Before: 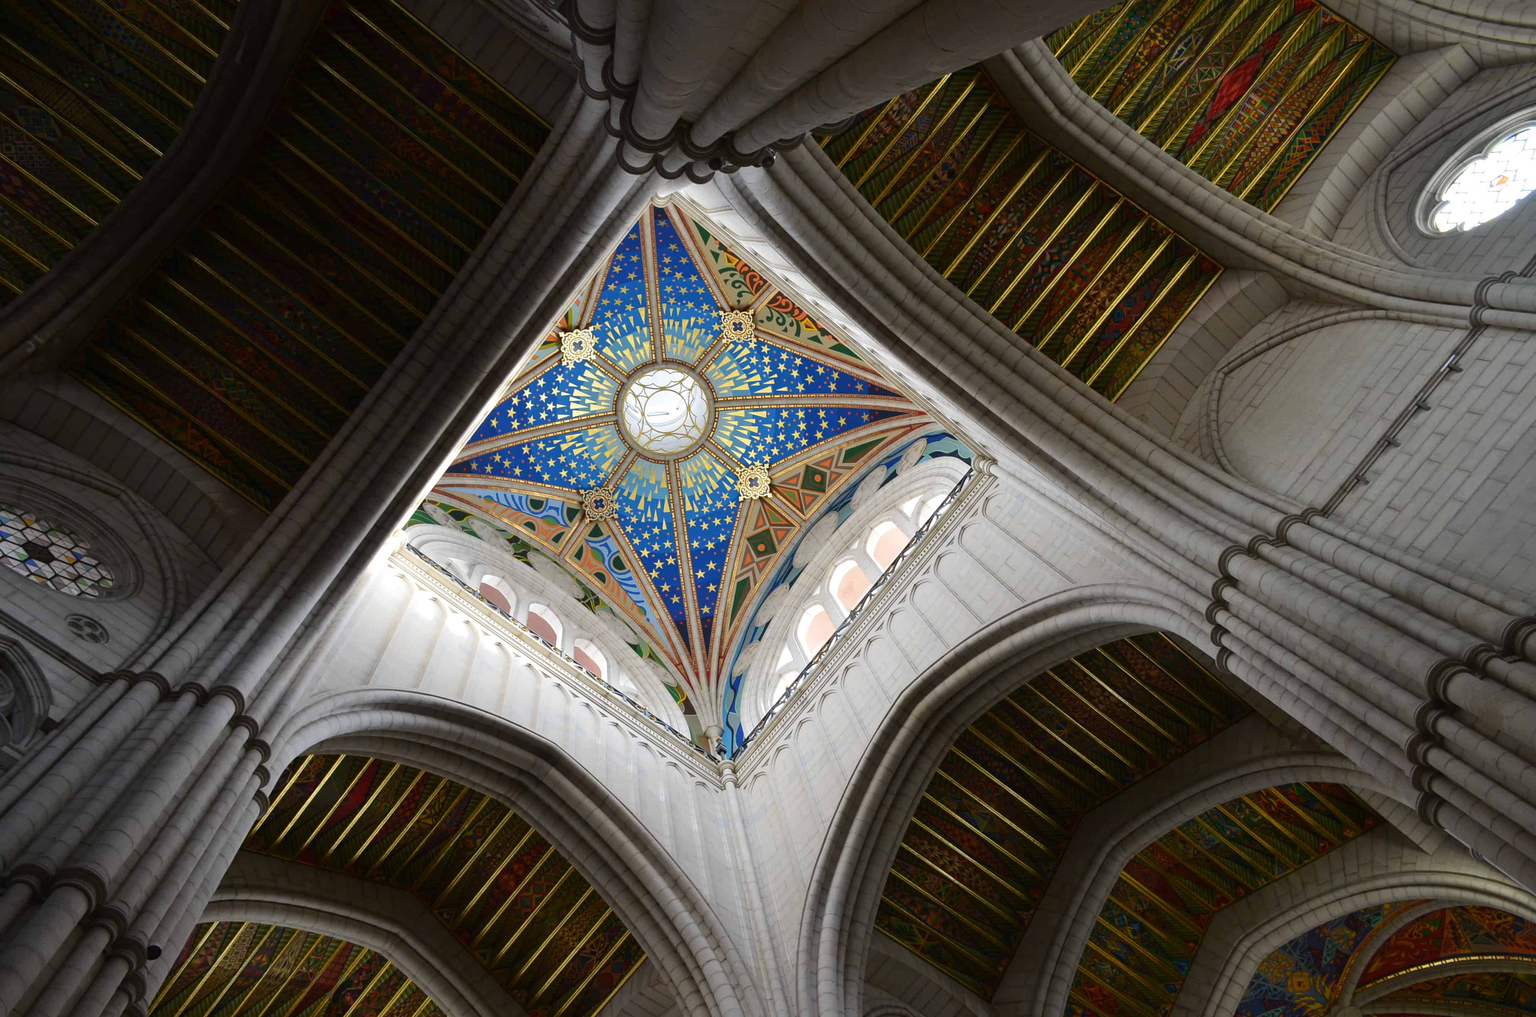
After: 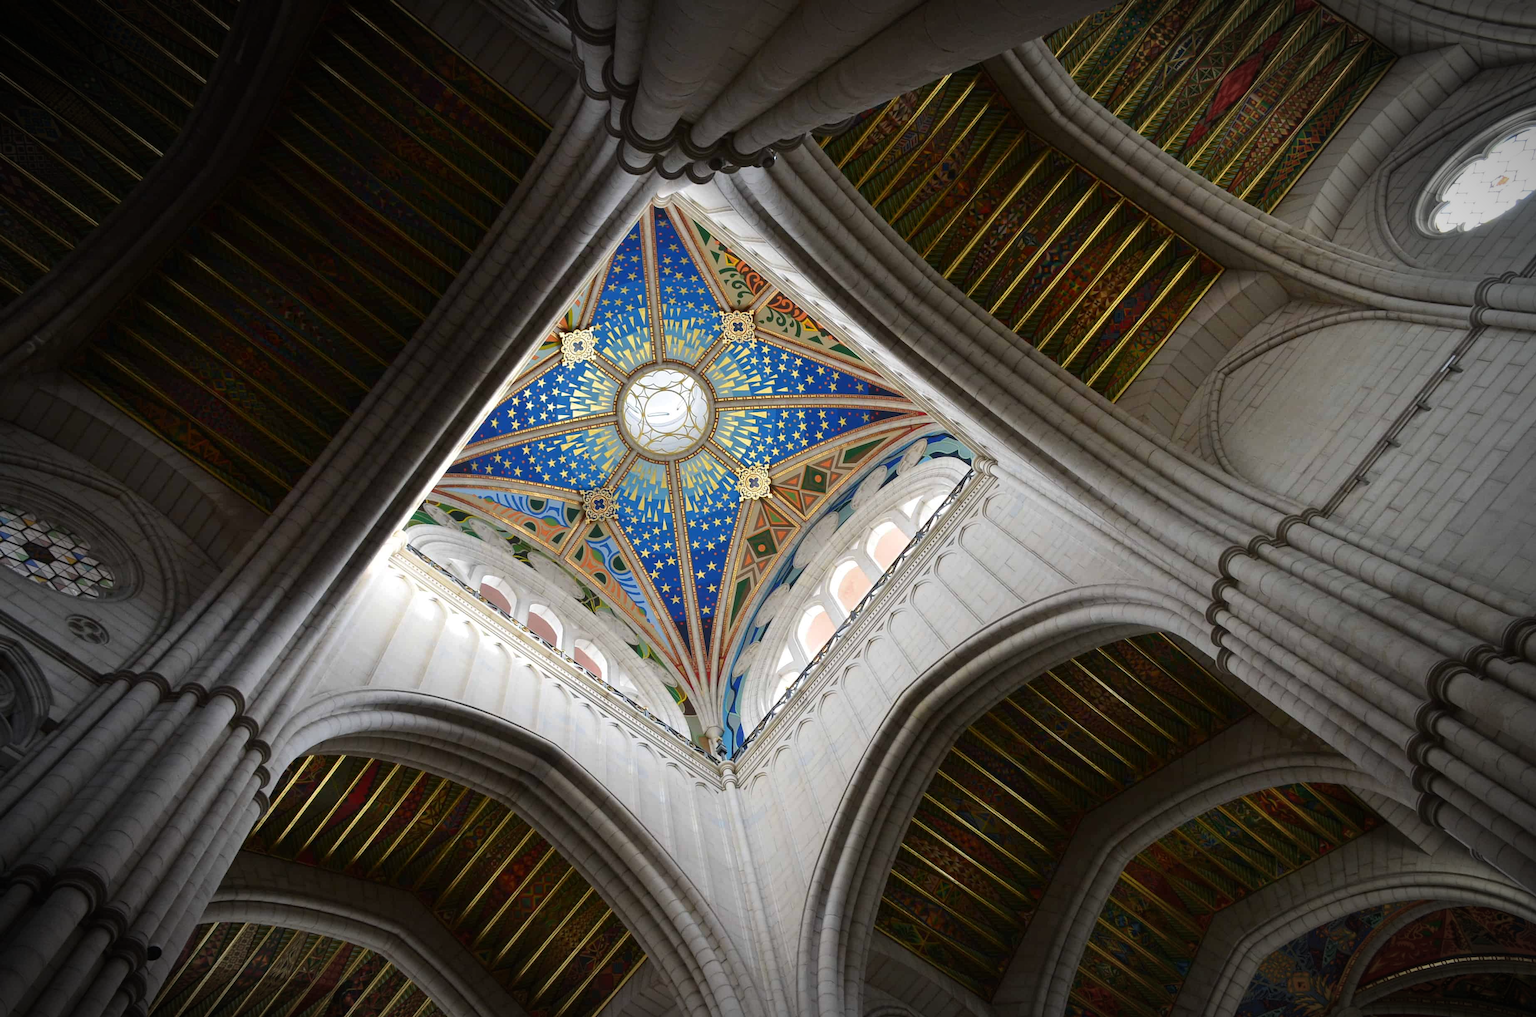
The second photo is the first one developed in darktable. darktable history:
vignetting: brightness -0.686, automatic ratio true, unbound false
